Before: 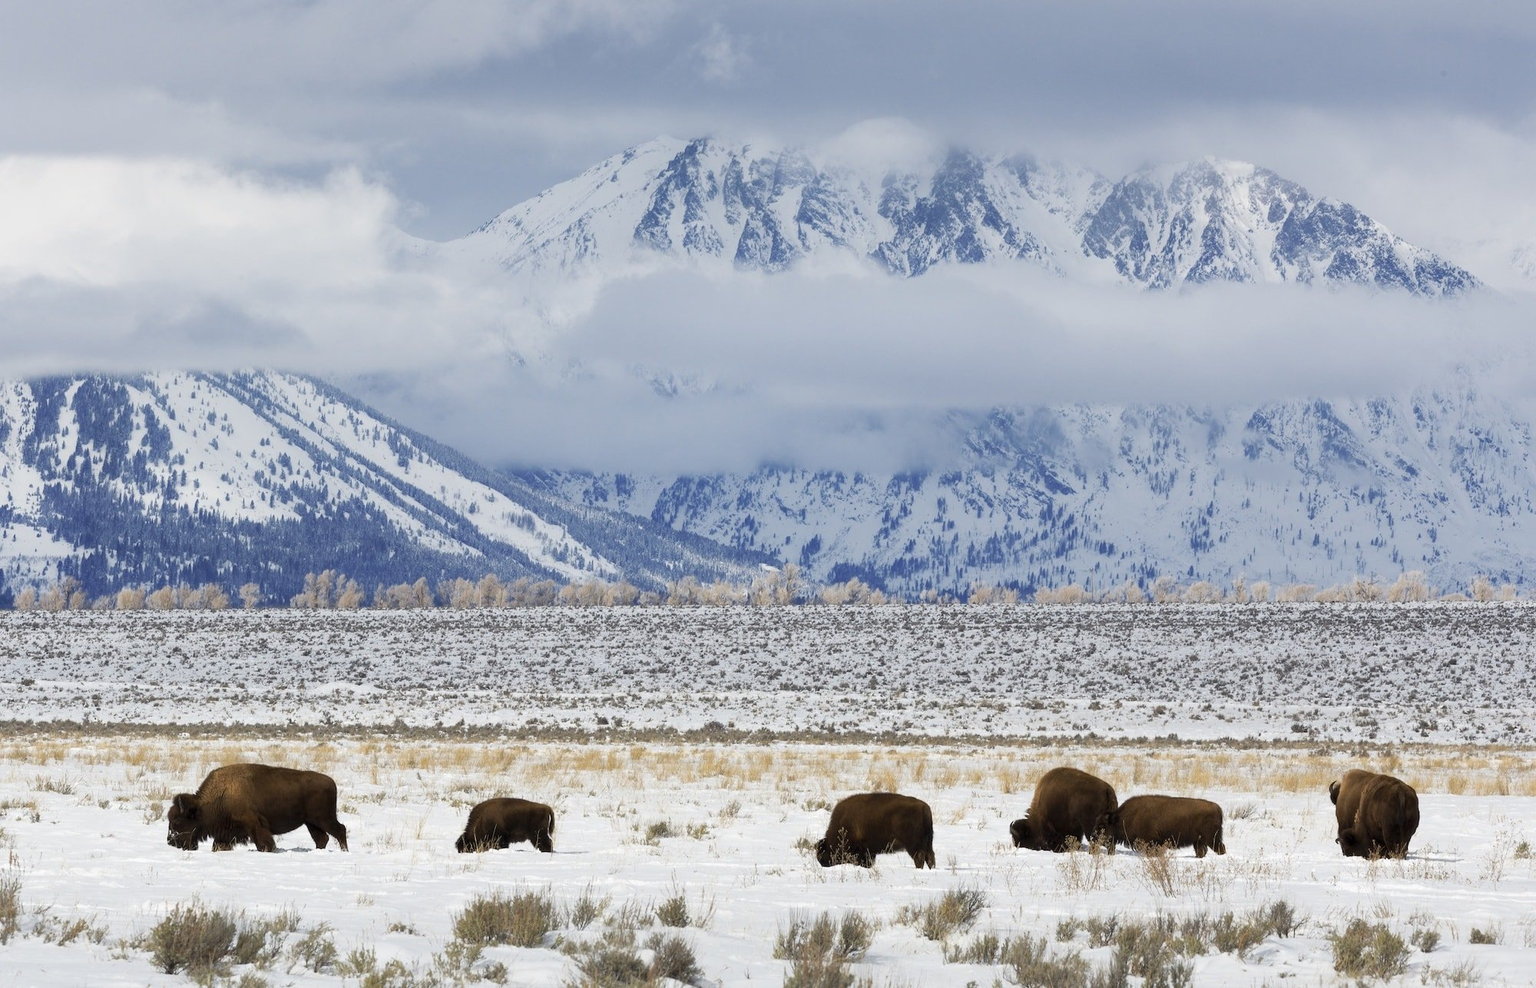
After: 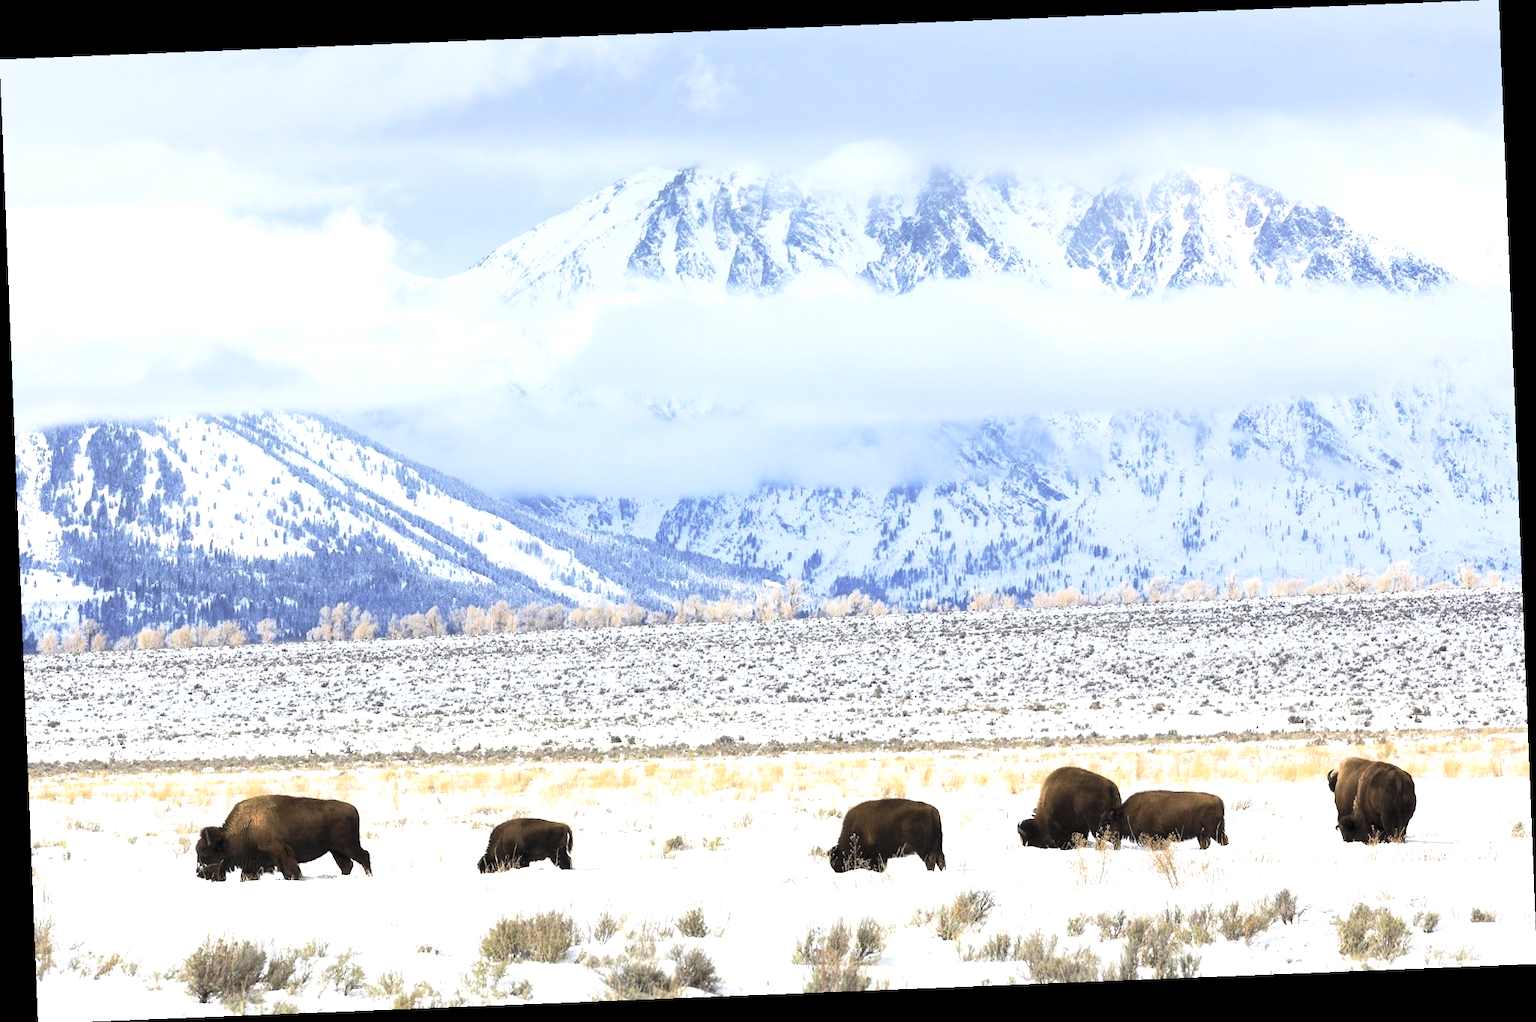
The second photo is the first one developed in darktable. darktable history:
tone equalizer: -8 EV -1.08 EV, -7 EV -1.01 EV, -6 EV -0.867 EV, -5 EV -0.578 EV, -3 EV 0.578 EV, -2 EV 0.867 EV, -1 EV 1.01 EV, +0 EV 1.08 EV, edges refinement/feathering 500, mask exposure compensation -1.57 EV, preserve details no
rotate and perspective: rotation -2.29°, automatic cropping off
contrast brightness saturation: contrast 0.1, brightness 0.3, saturation 0.14
